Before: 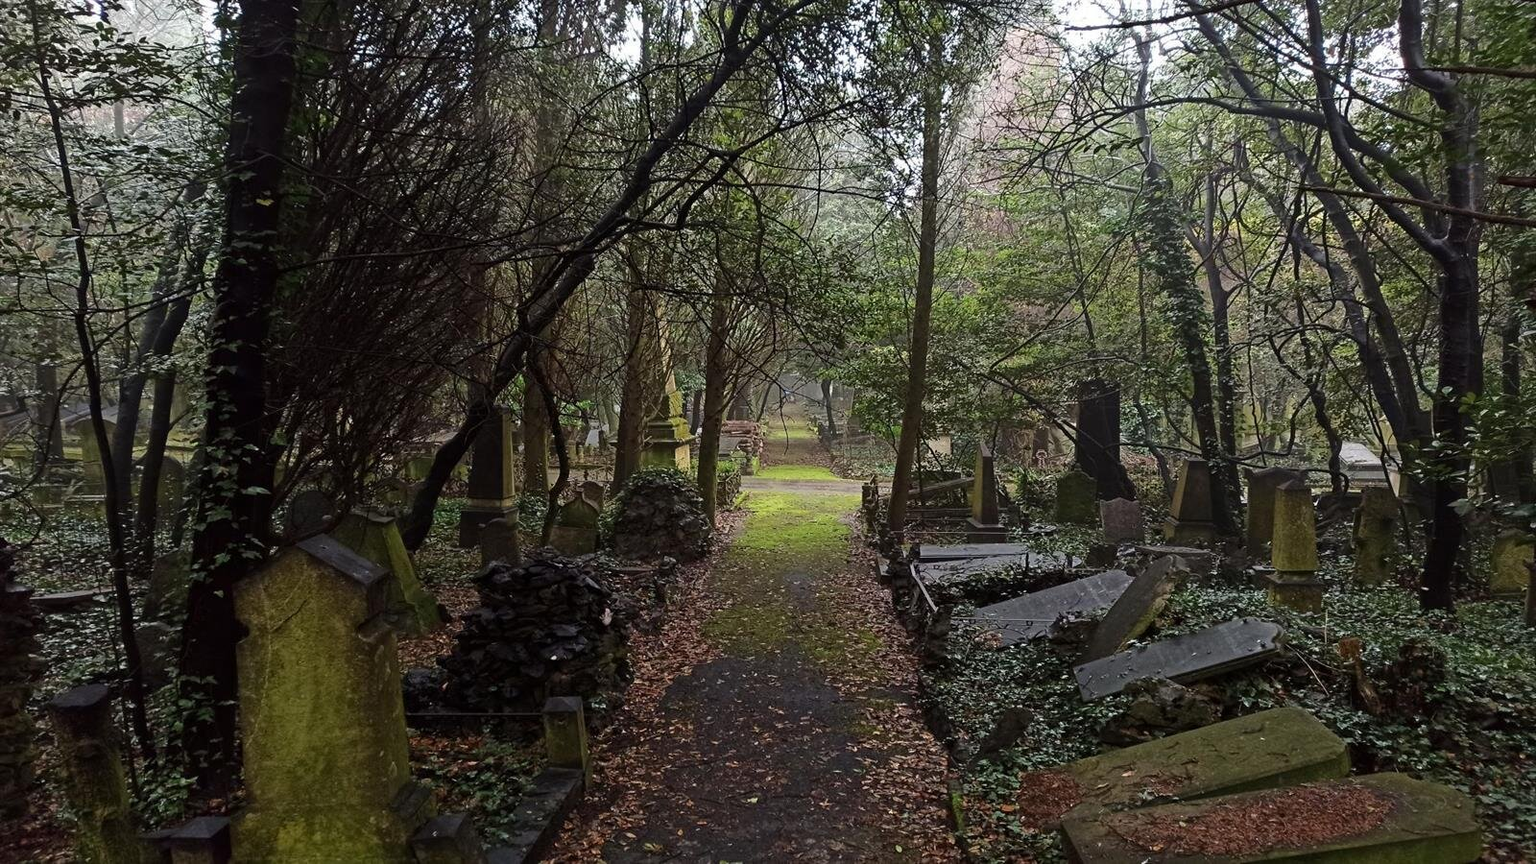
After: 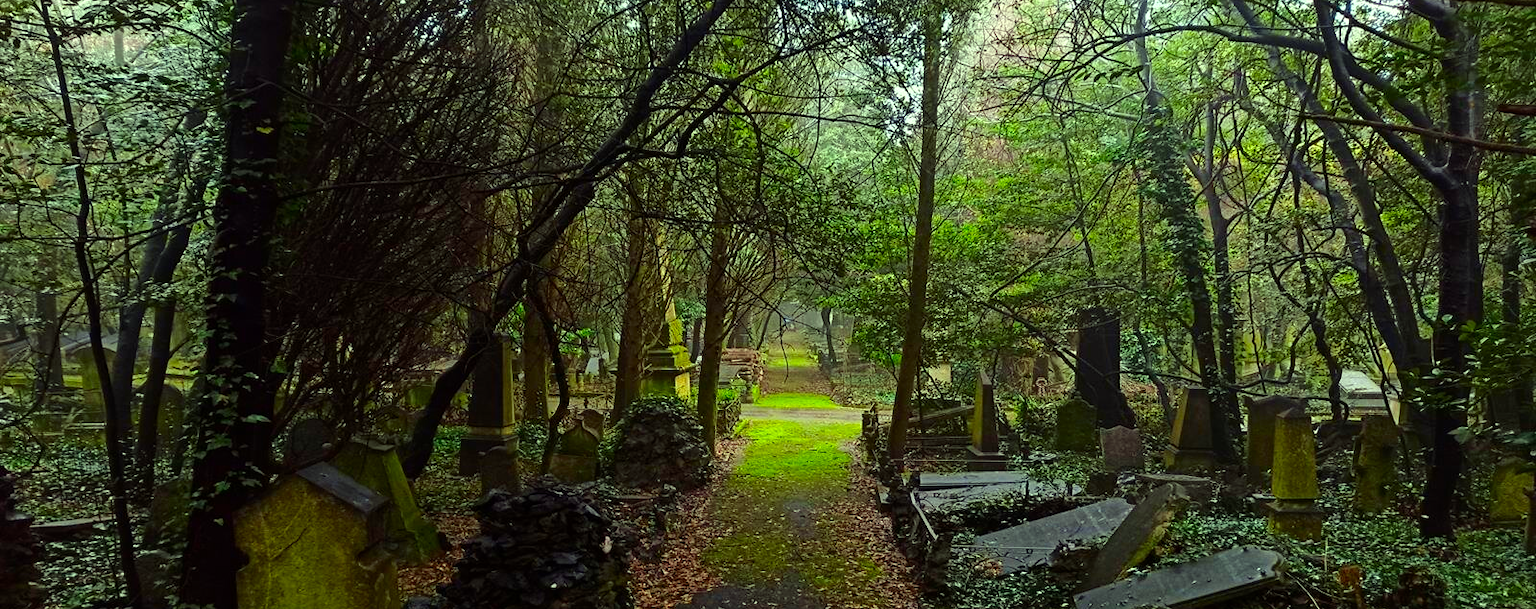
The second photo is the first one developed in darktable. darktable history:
exposure: exposure -0.056 EV, compensate highlight preservation false
crop and rotate: top 8.405%, bottom 20.961%
tone equalizer: -8 EV -0.454 EV, -7 EV -0.39 EV, -6 EV -0.334 EV, -5 EV -0.21 EV, -3 EV 0.251 EV, -2 EV 0.323 EV, -1 EV 0.394 EV, +0 EV 0.397 EV, mask exposure compensation -0.498 EV
color correction: highlights a* -10.97, highlights b* 9.96, saturation 1.71
